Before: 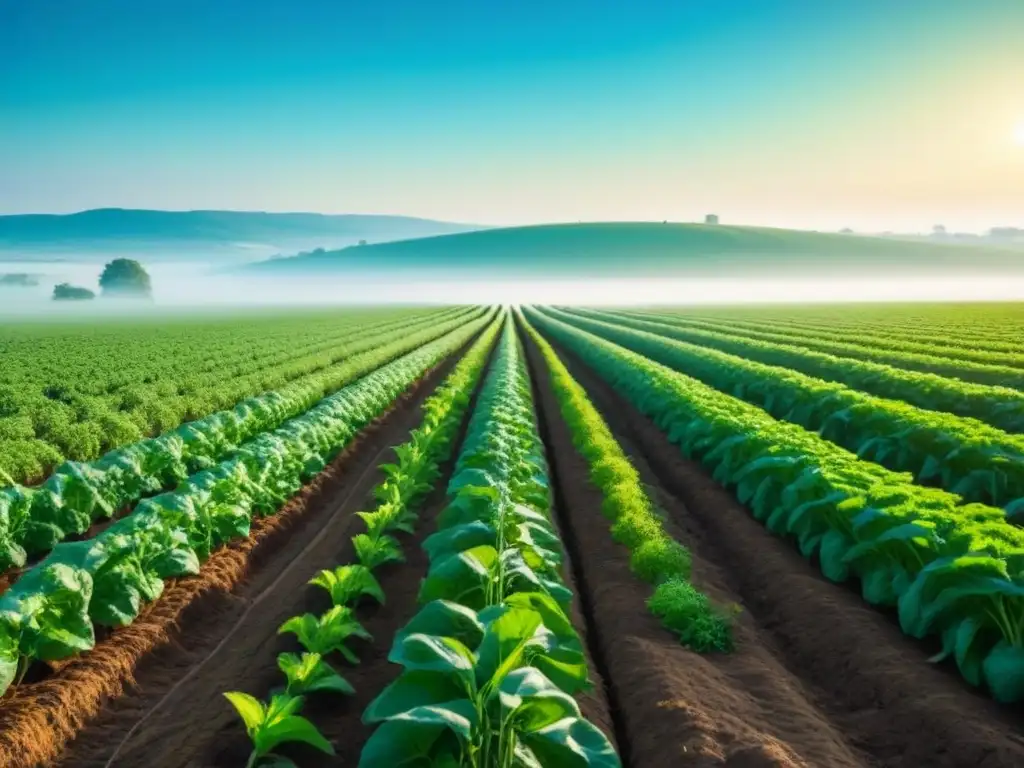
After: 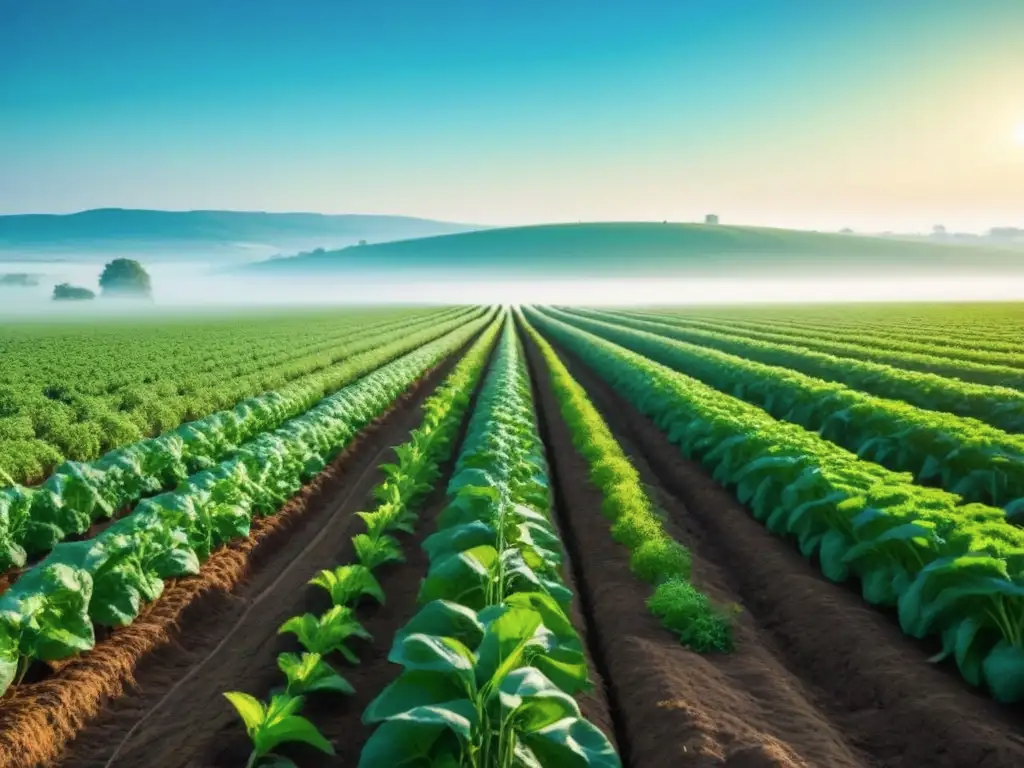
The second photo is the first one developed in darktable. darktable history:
contrast brightness saturation: saturation -0.067
